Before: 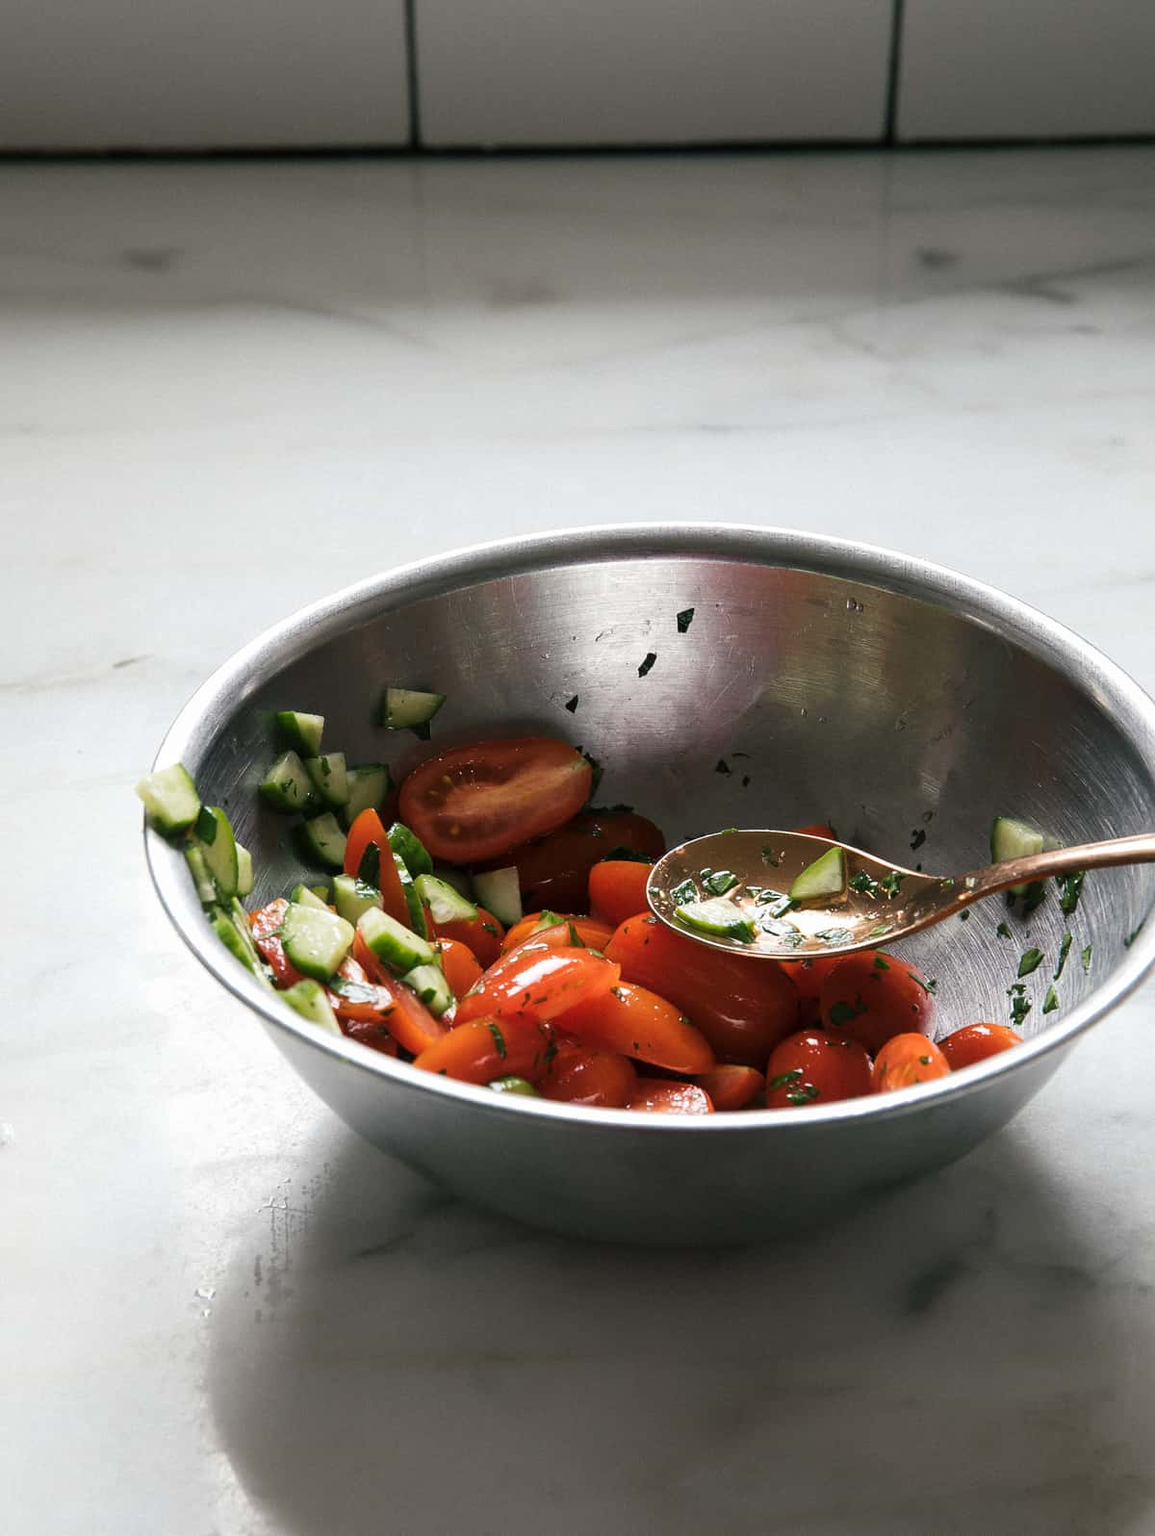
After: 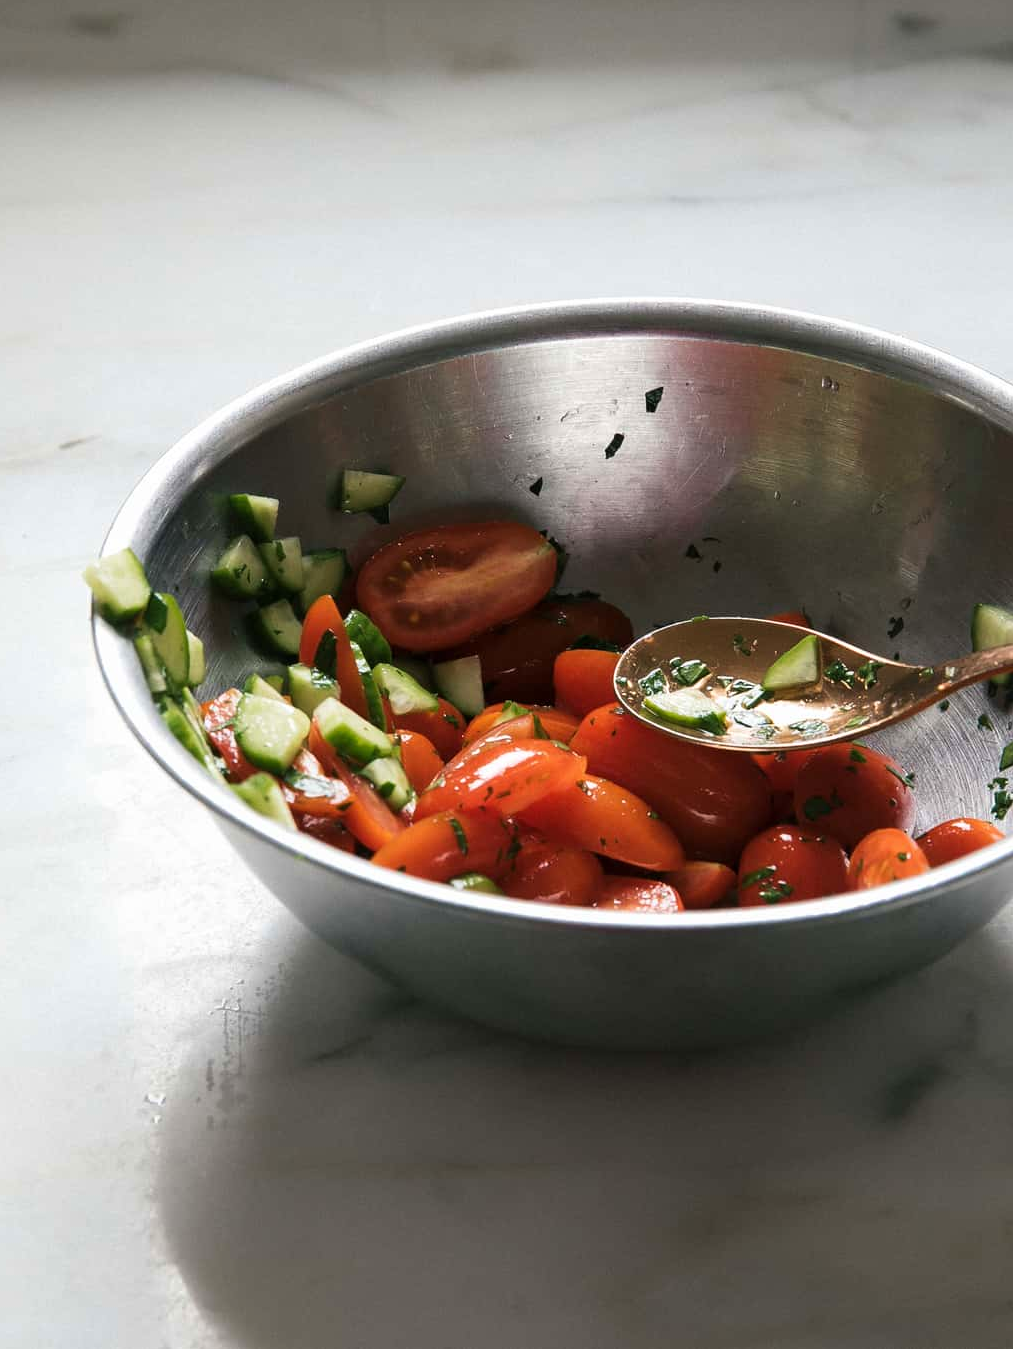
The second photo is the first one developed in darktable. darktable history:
crop and rotate: left 4.855%, top 15.474%, right 10.694%
velvia: strength 15.61%
